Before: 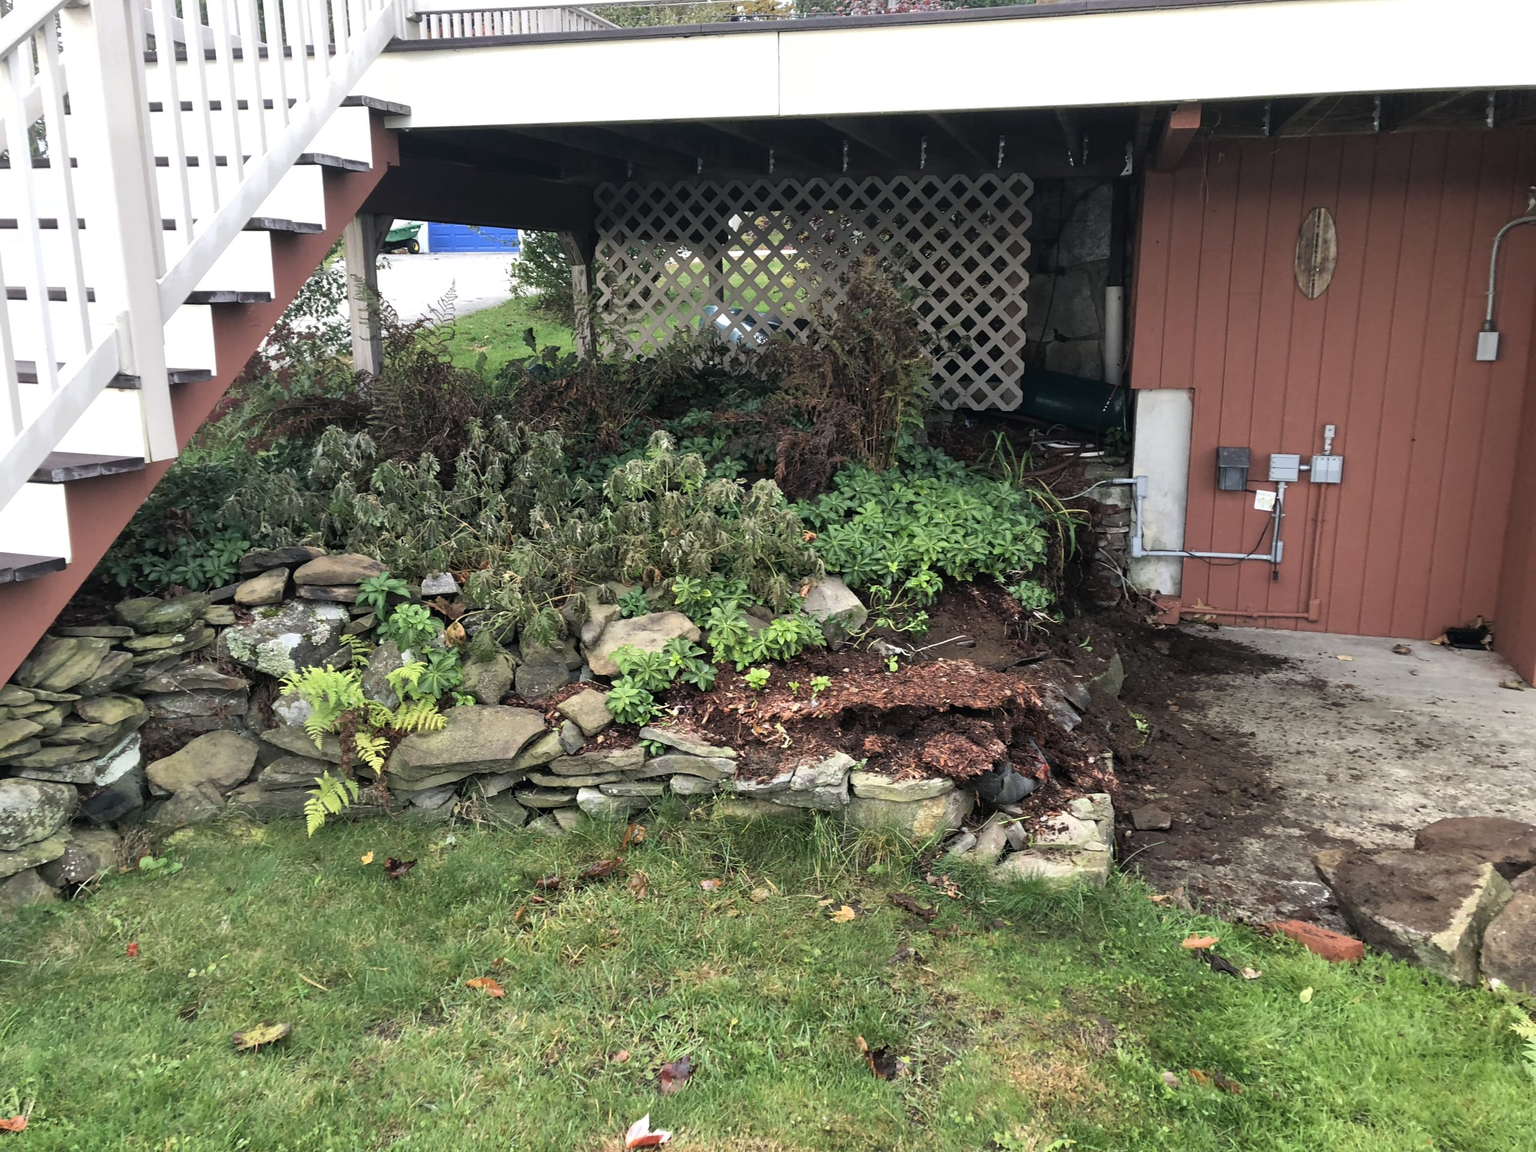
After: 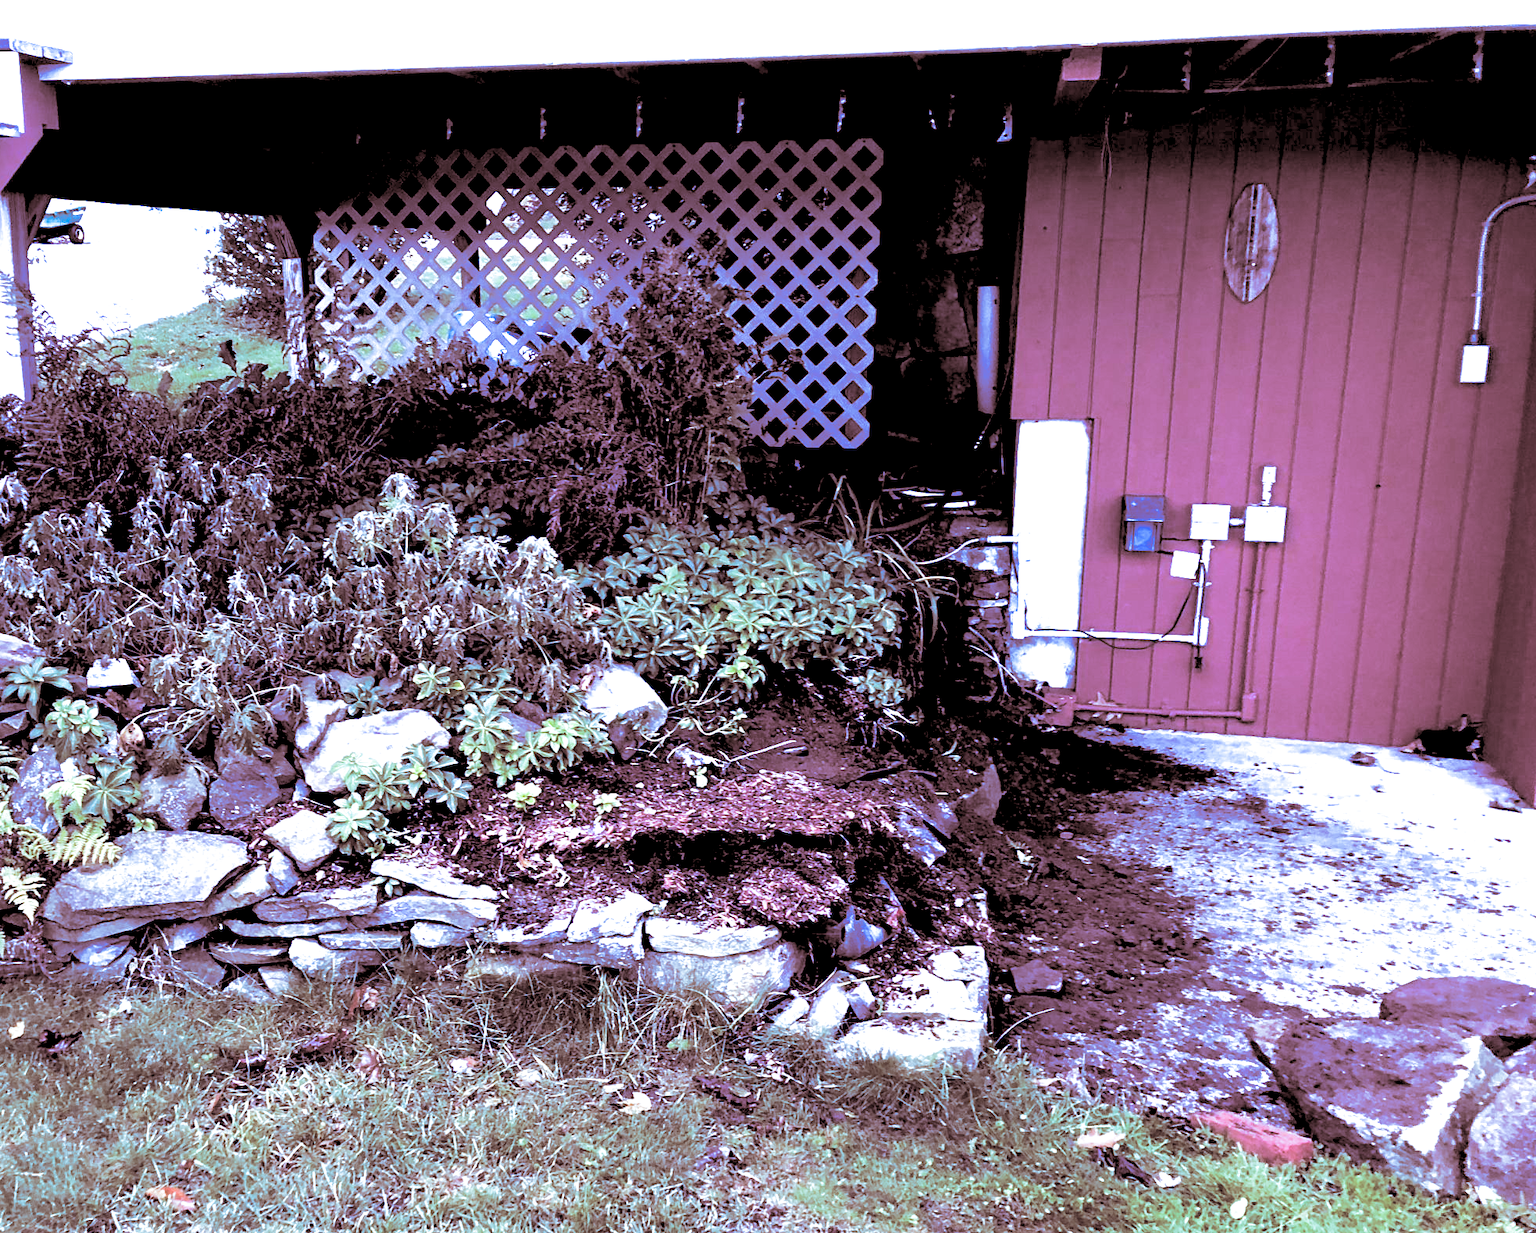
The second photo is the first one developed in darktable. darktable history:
crop: left 23.095%, top 5.827%, bottom 11.854%
levels: levels [0.093, 0.434, 0.988]
exposure: black level correction 0.001, exposure 0.5 EV, compensate exposure bias true, compensate highlight preservation false
contrast brightness saturation: contrast 0.1, brightness -0.26, saturation 0.14
white balance: red 0.98, blue 1.61
split-toning: shadows › saturation 0.3, highlights › hue 180°, highlights › saturation 0.3, compress 0%
